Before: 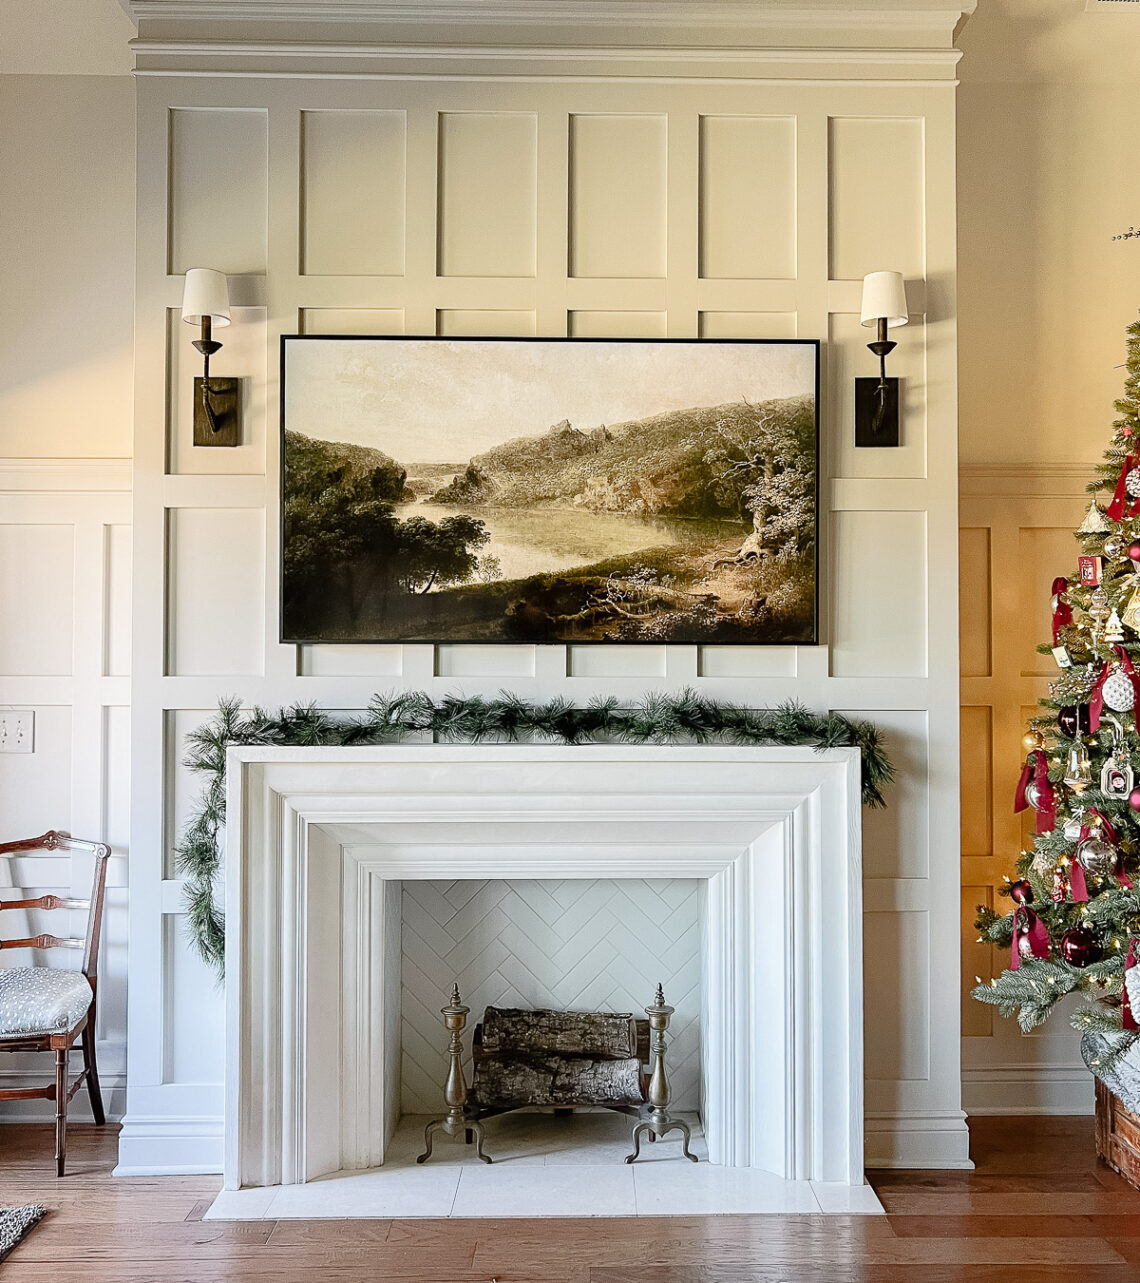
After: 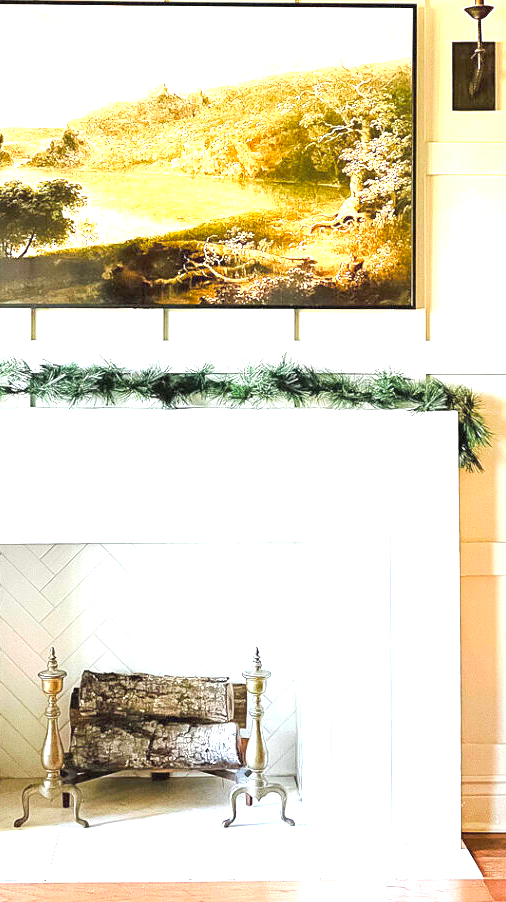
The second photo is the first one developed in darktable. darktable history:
exposure: black level correction 0, exposure 1.975 EV, compensate exposure bias true, compensate highlight preservation false
contrast brightness saturation: contrast 0.07, brightness 0.18, saturation 0.4
crop: left 35.432%, top 26.233%, right 20.145%, bottom 3.432%
